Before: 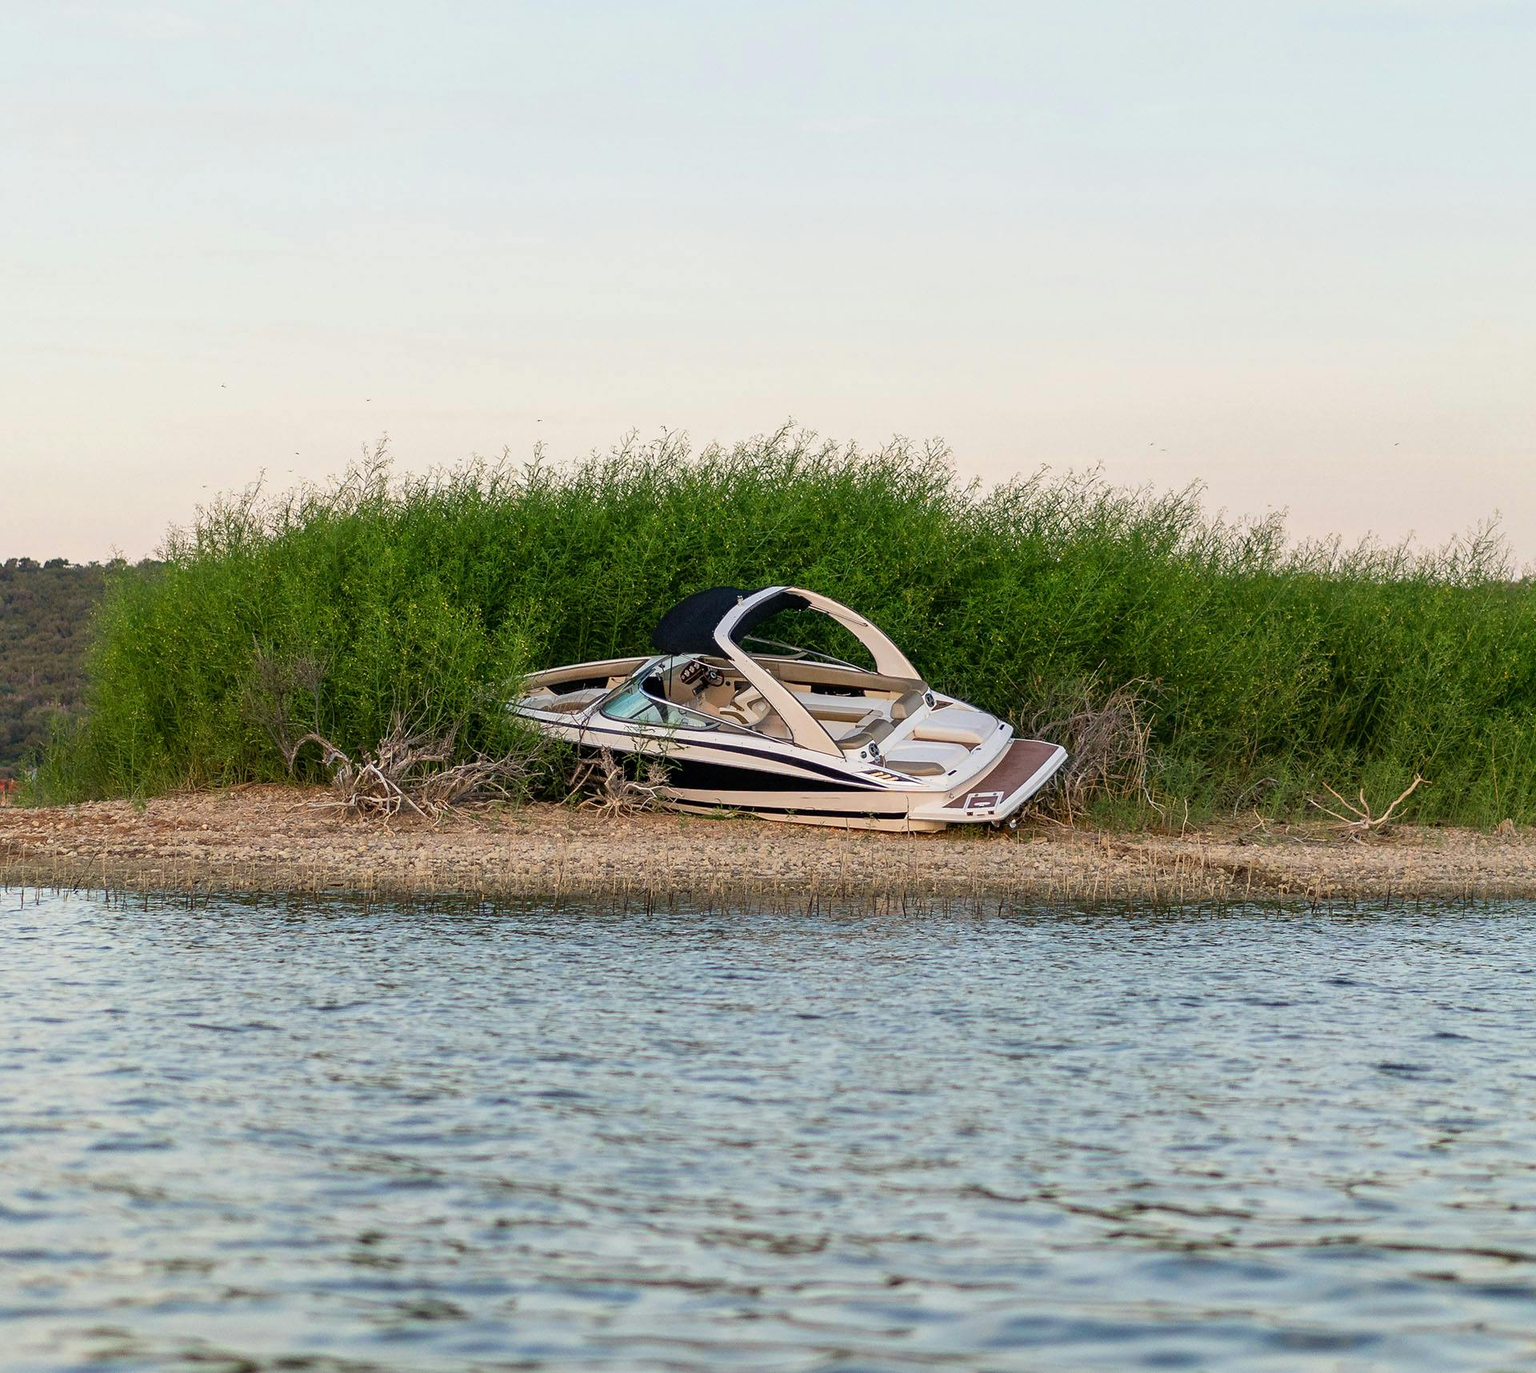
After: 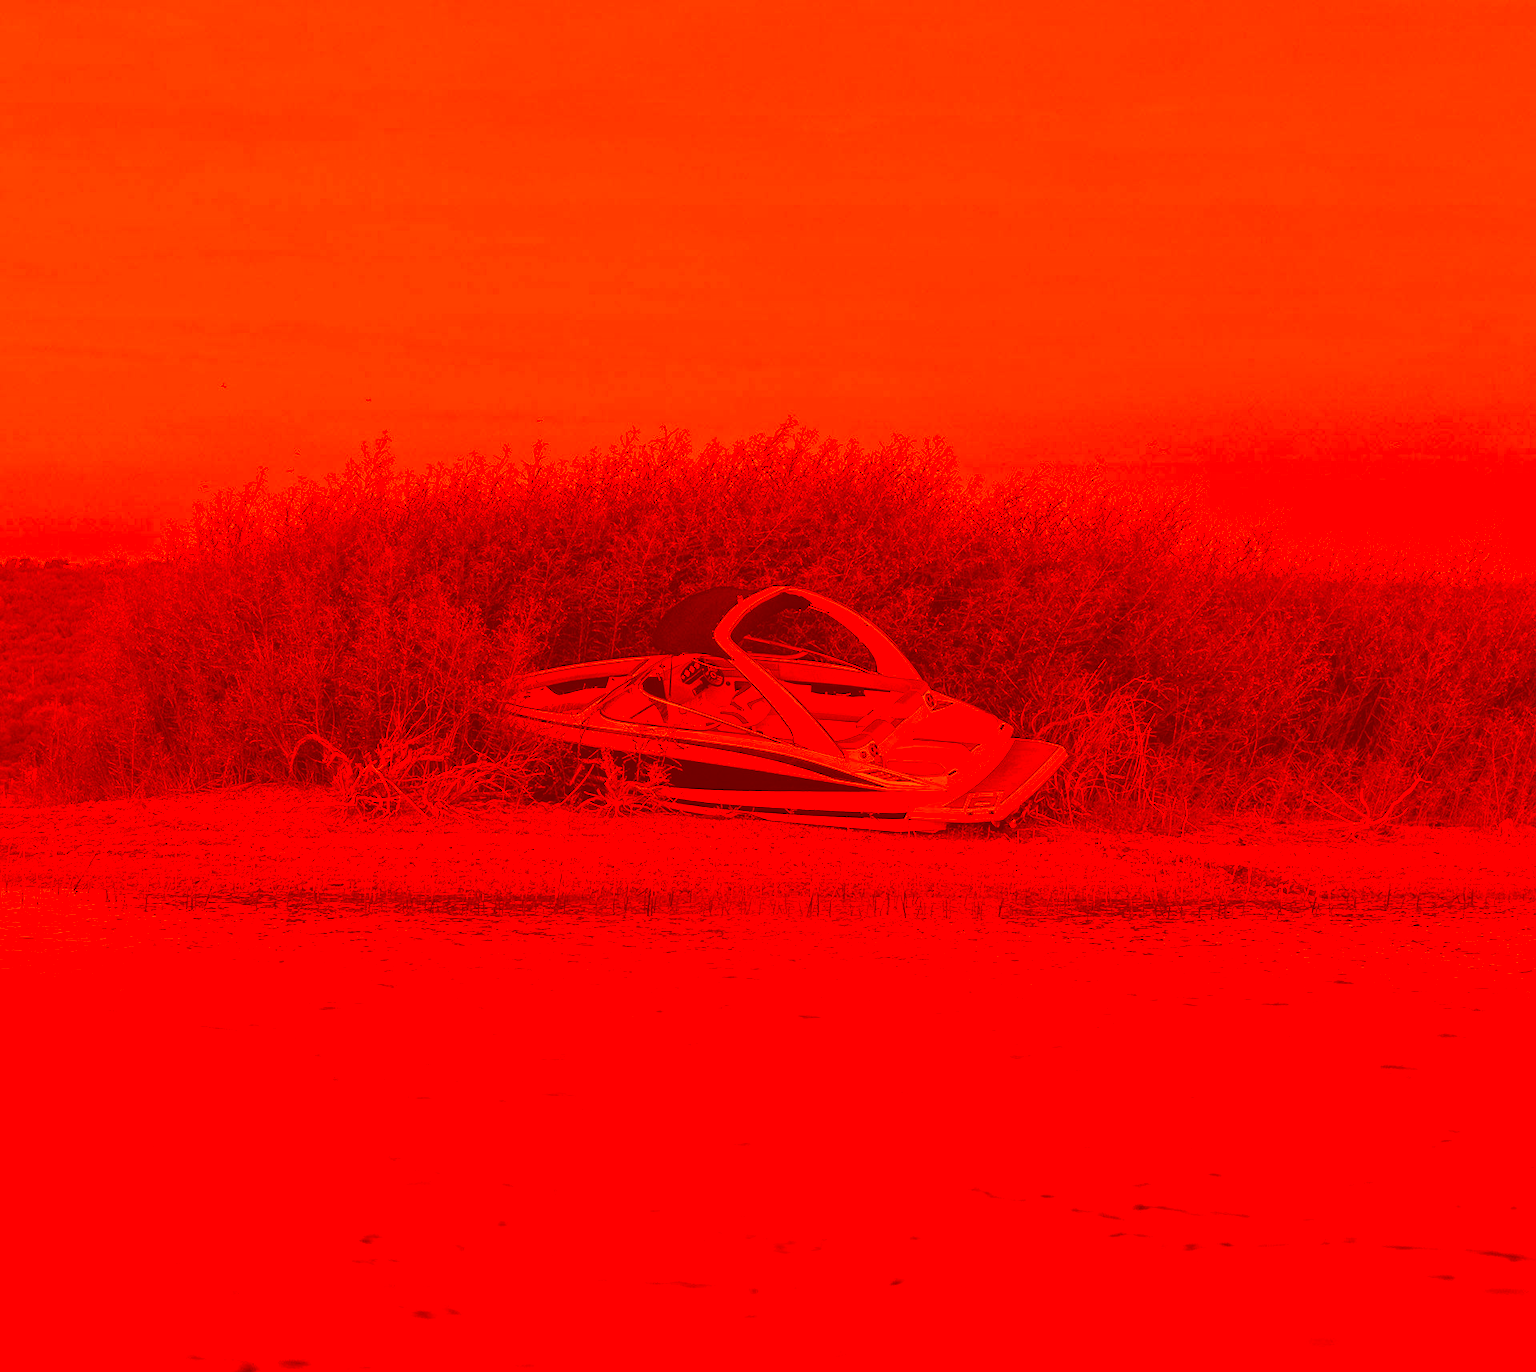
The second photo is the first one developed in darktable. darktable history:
color correction: highlights a* -39.36, highlights b* -39.89, shadows a* -39.3, shadows b* -39.96, saturation -2.95
color calibration: output gray [0.23, 0.37, 0.4, 0], gray › normalize channels true, illuminant as shot in camera, x 0.358, y 0.373, temperature 4628.91 K, gamut compression 0.008
